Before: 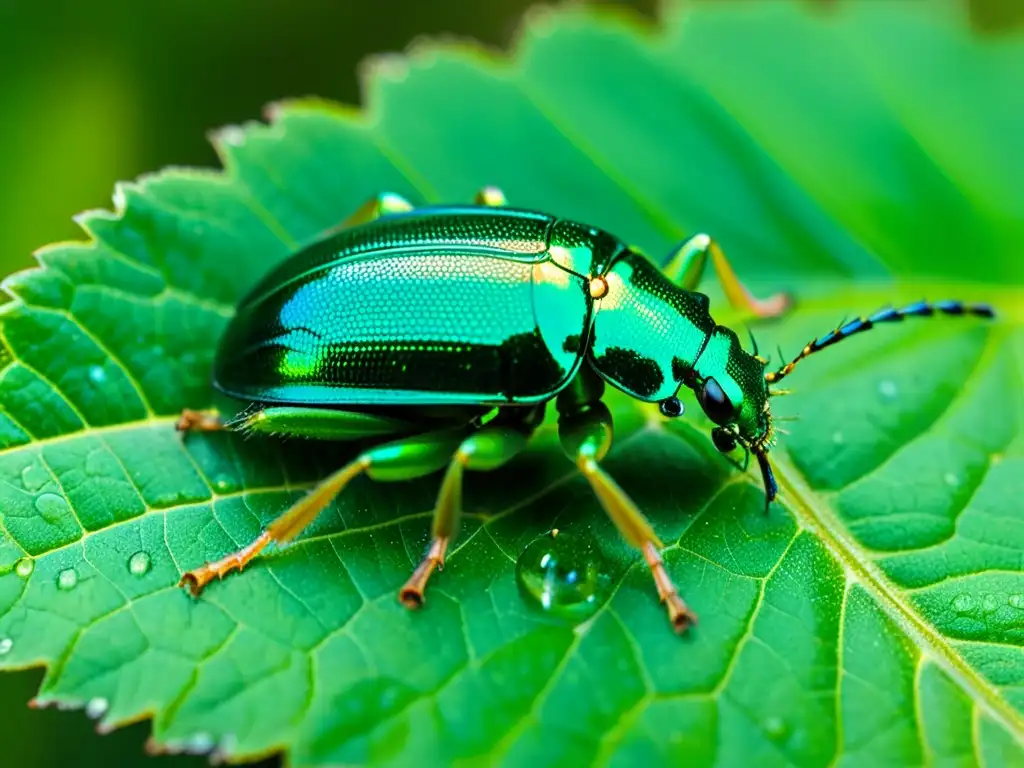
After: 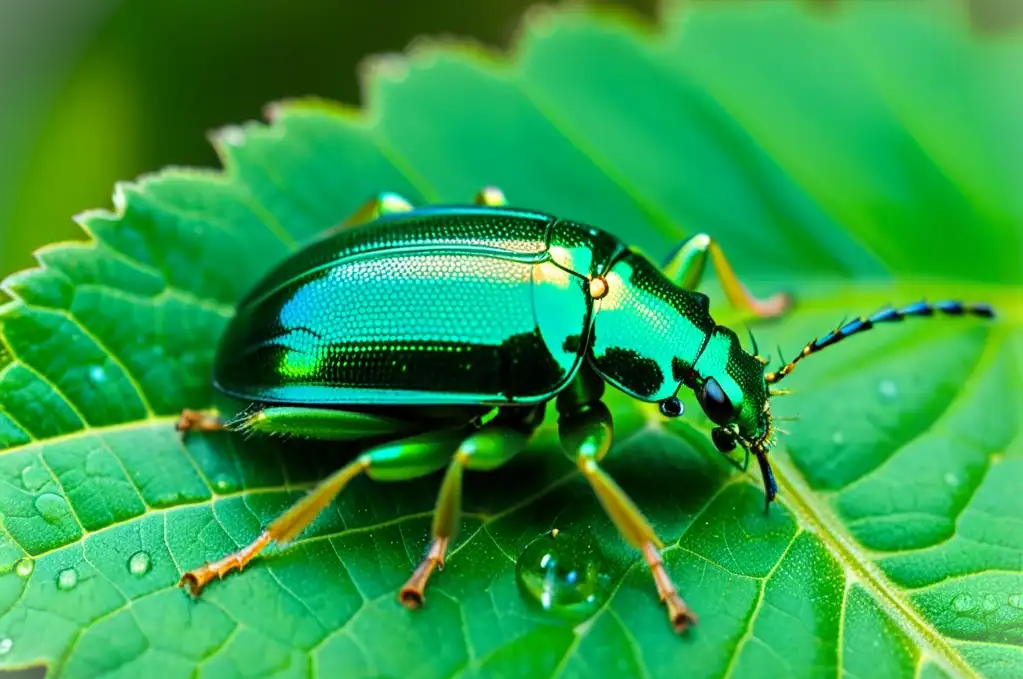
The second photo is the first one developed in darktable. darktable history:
crop and rotate: top 0%, bottom 11.49%
vignetting: fall-off start 100%, brightness 0.3, saturation 0
